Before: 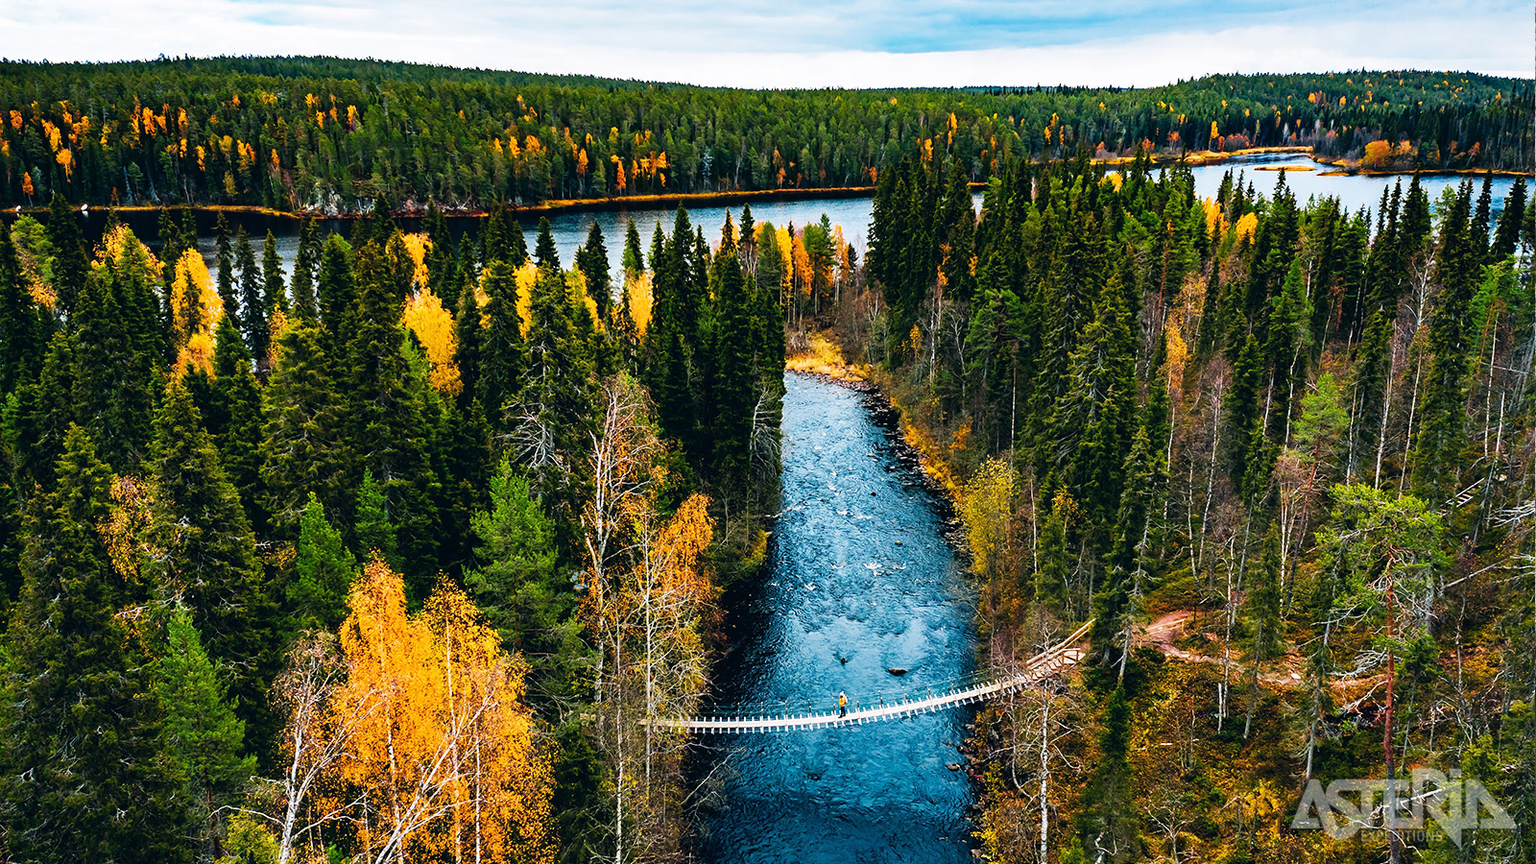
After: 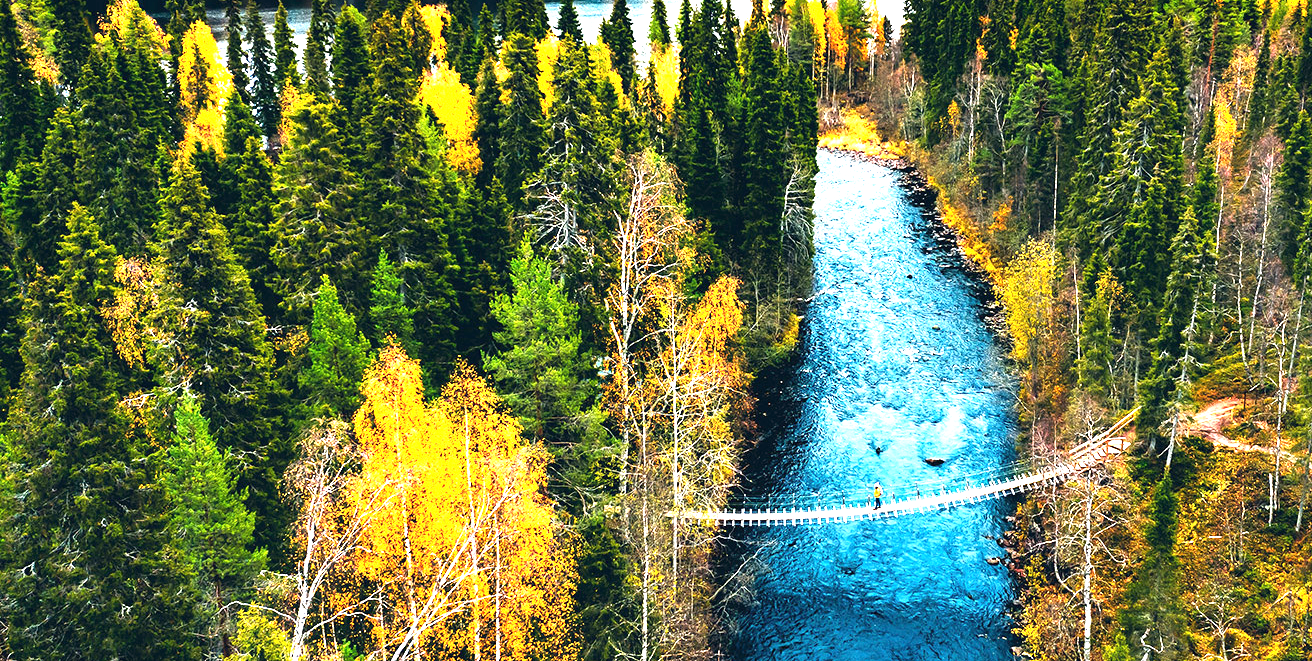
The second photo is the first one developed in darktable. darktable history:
crop: top 26.531%, right 17.959%
exposure: black level correction 0, exposure 1.5 EV, compensate exposure bias true, compensate highlight preservation false
